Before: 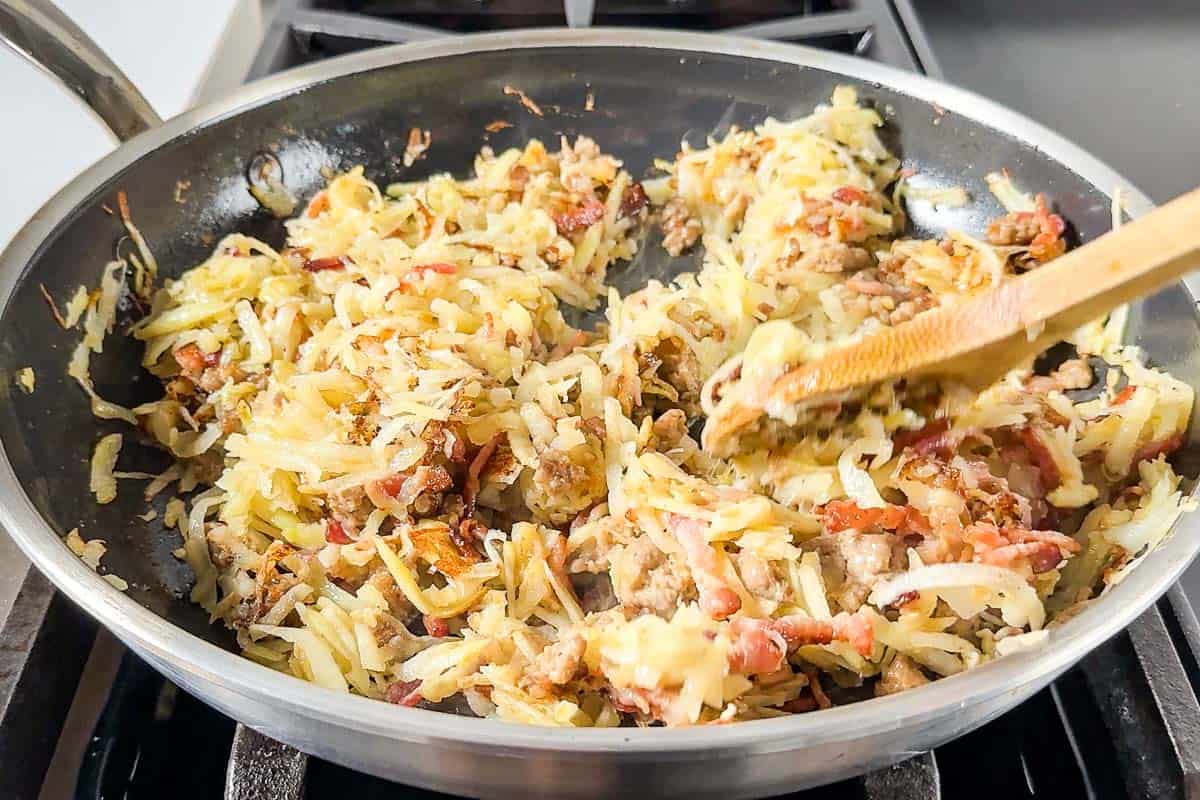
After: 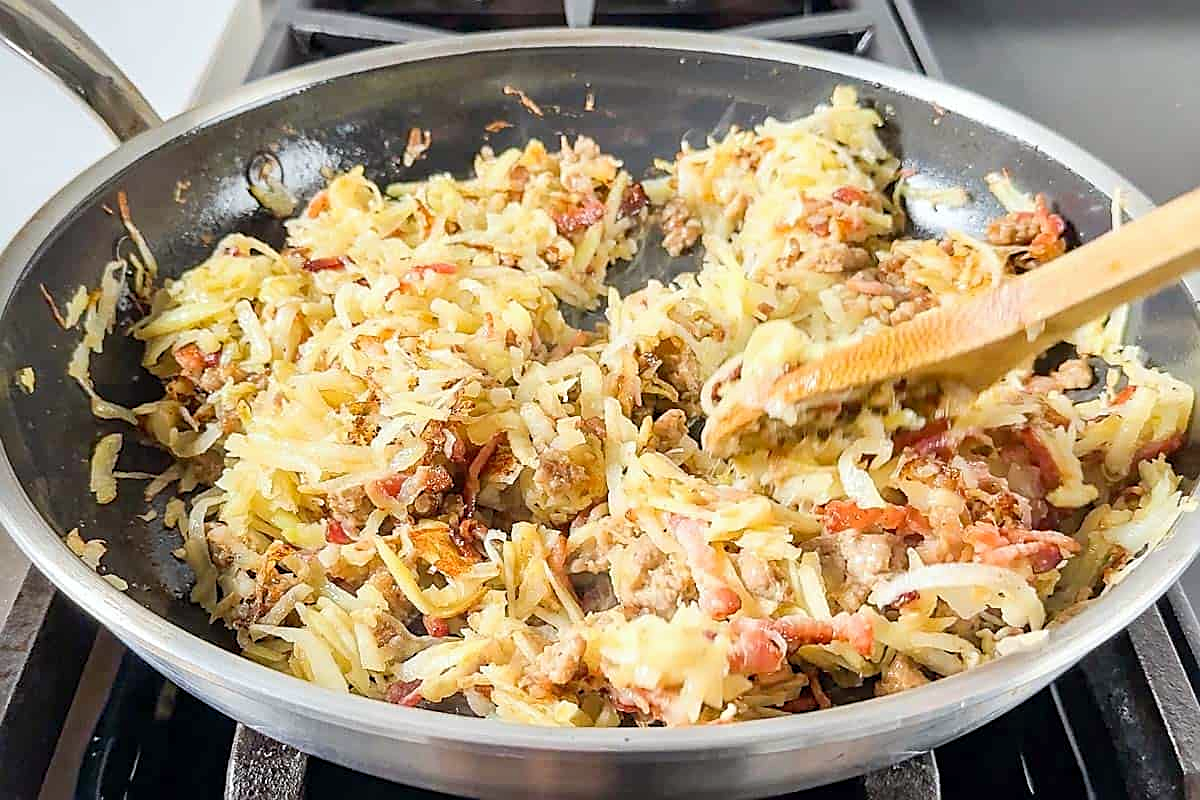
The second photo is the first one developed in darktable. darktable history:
levels: levels [0, 0.478, 1]
white balance: red 0.986, blue 1.01
sharpen: on, module defaults
